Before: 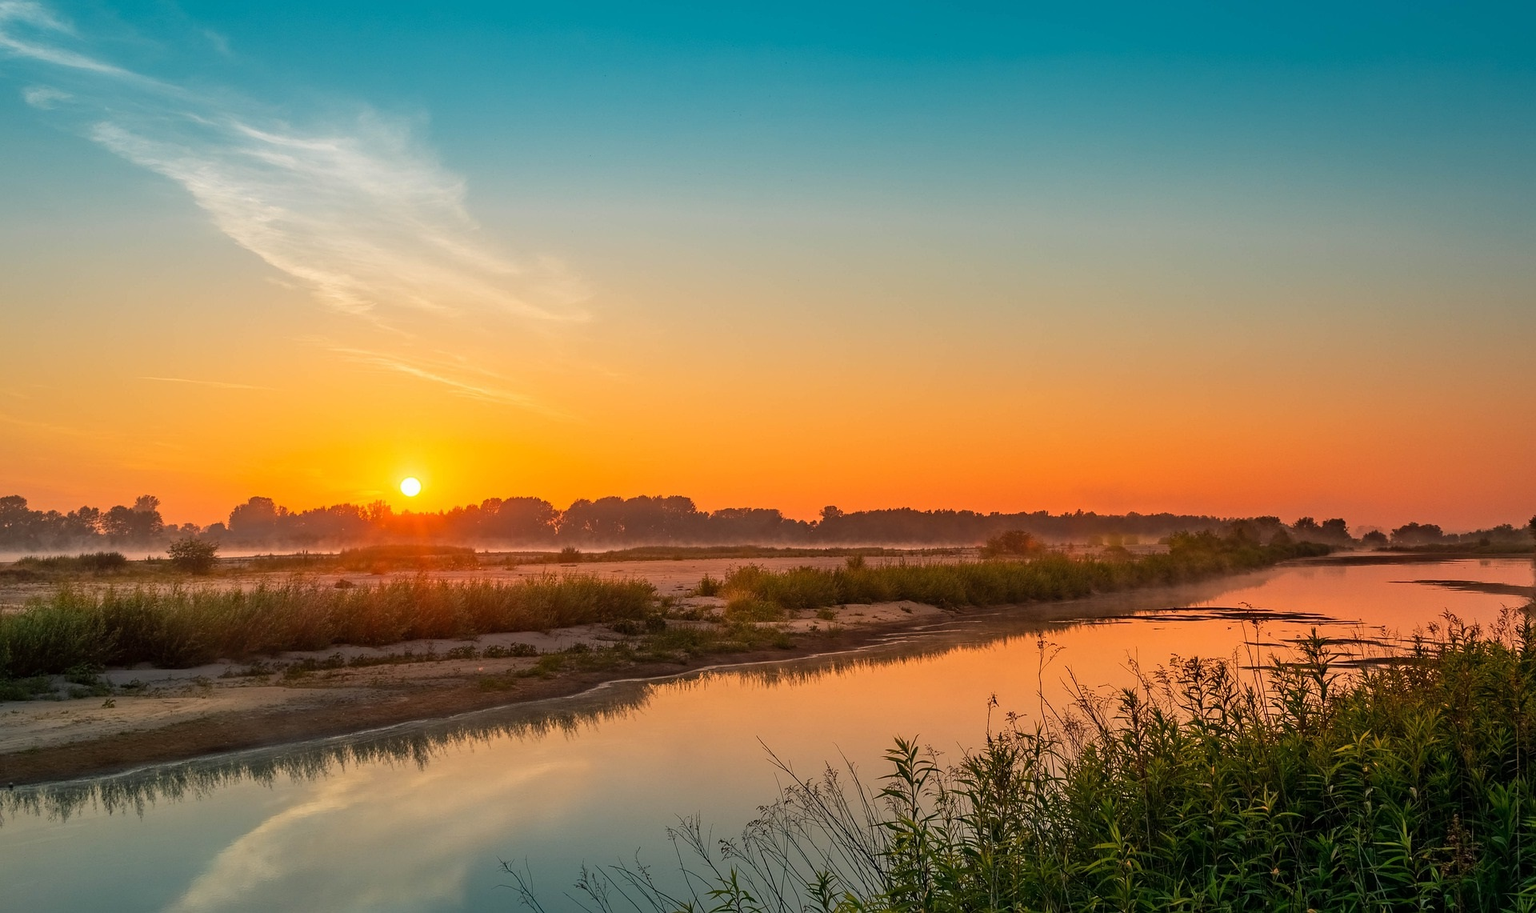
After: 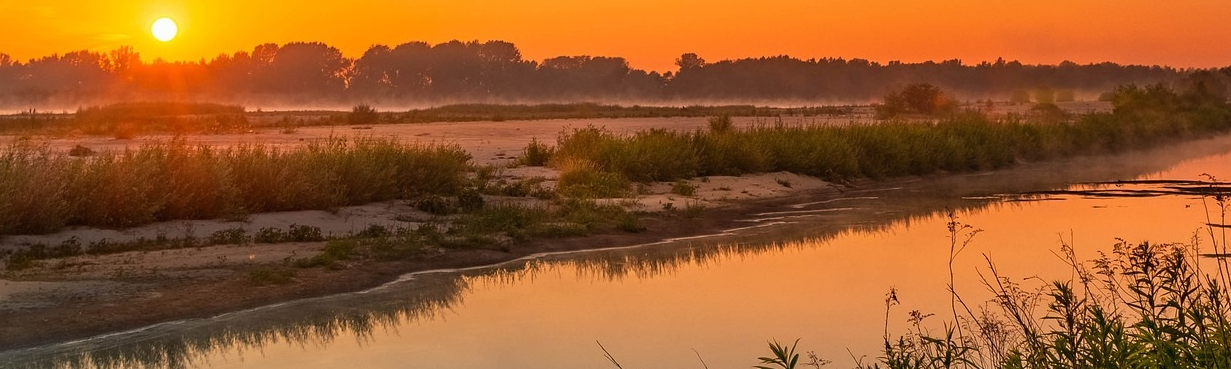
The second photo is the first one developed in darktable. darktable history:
crop: left 18.209%, top 50.812%, right 17.659%, bottom 16.793%
